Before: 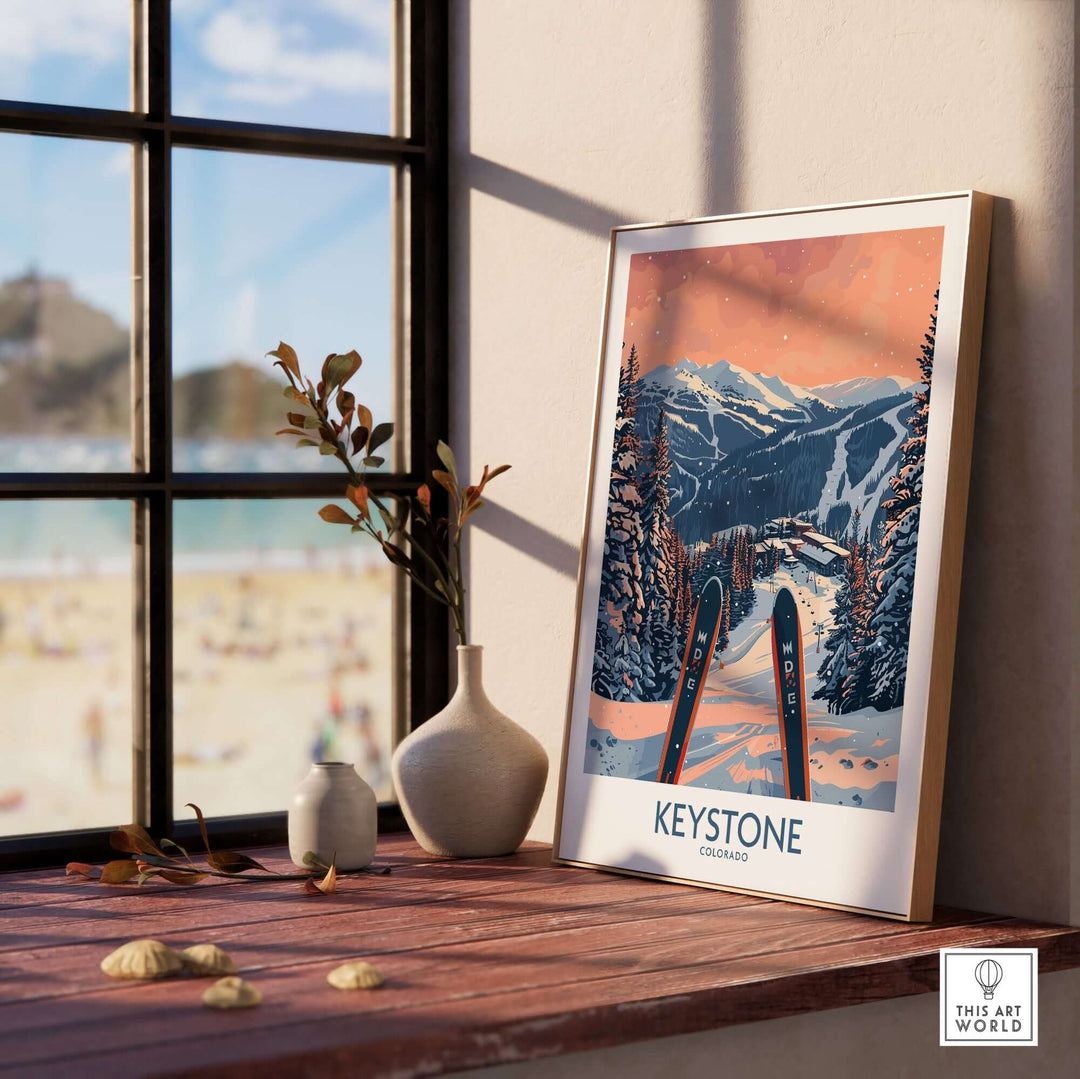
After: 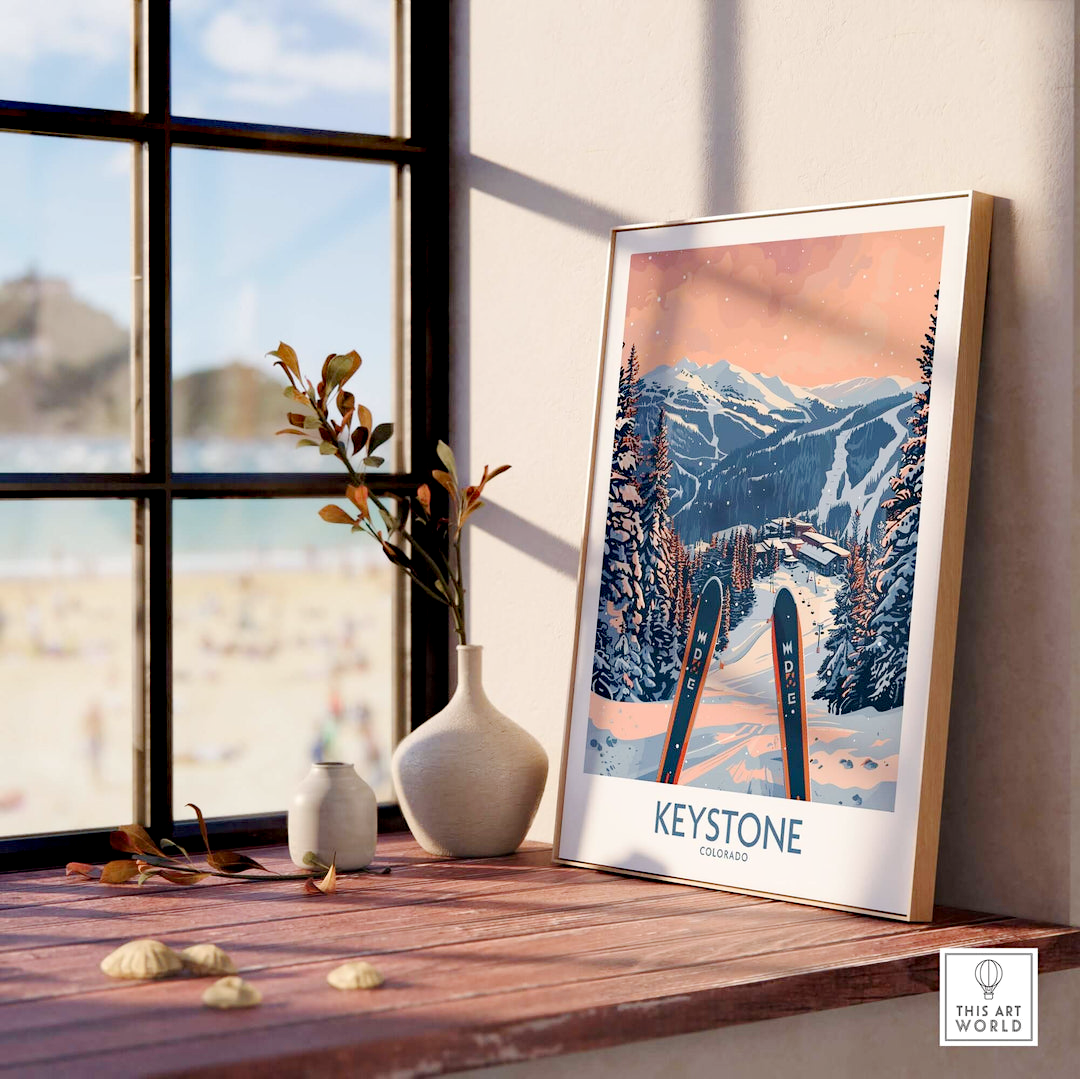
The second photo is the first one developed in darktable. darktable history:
exposure: exposure -0.426 EV, compensate exposure bias true, compensate highlight preservation false
base curve: curves: ch0 [(0, 0) (0.158, 0.273) (0.879, 0.895) (1, 1)], fusion 1, preserve colors none
